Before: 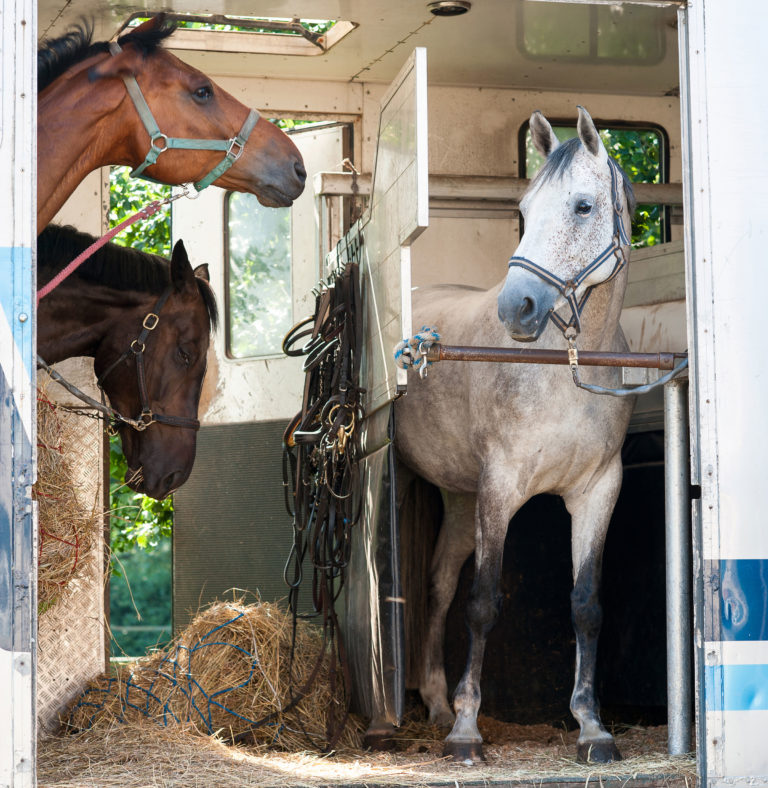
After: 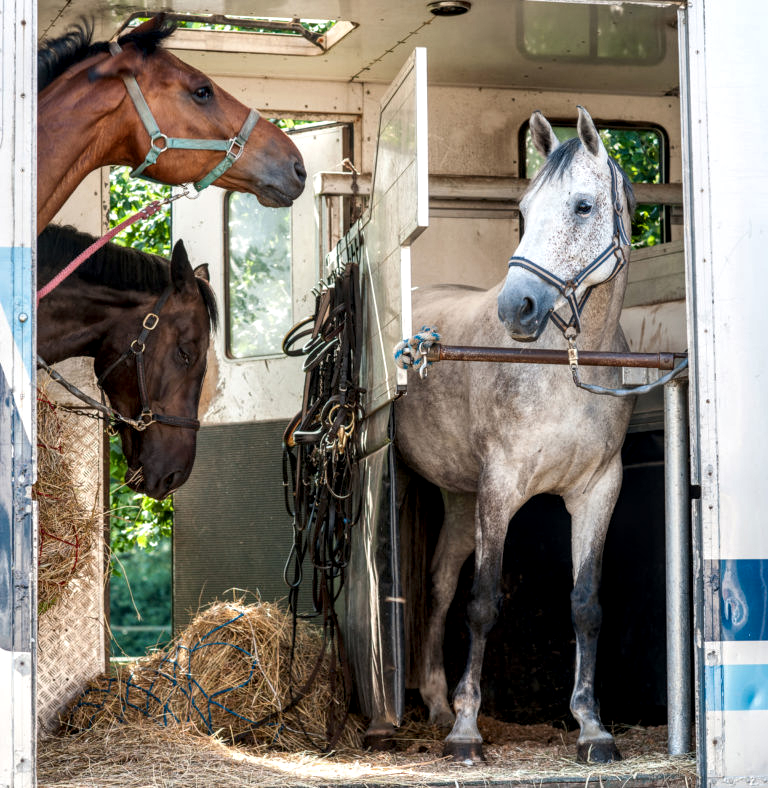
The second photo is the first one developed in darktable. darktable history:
local contrast: highlights 30%, detail 150%
